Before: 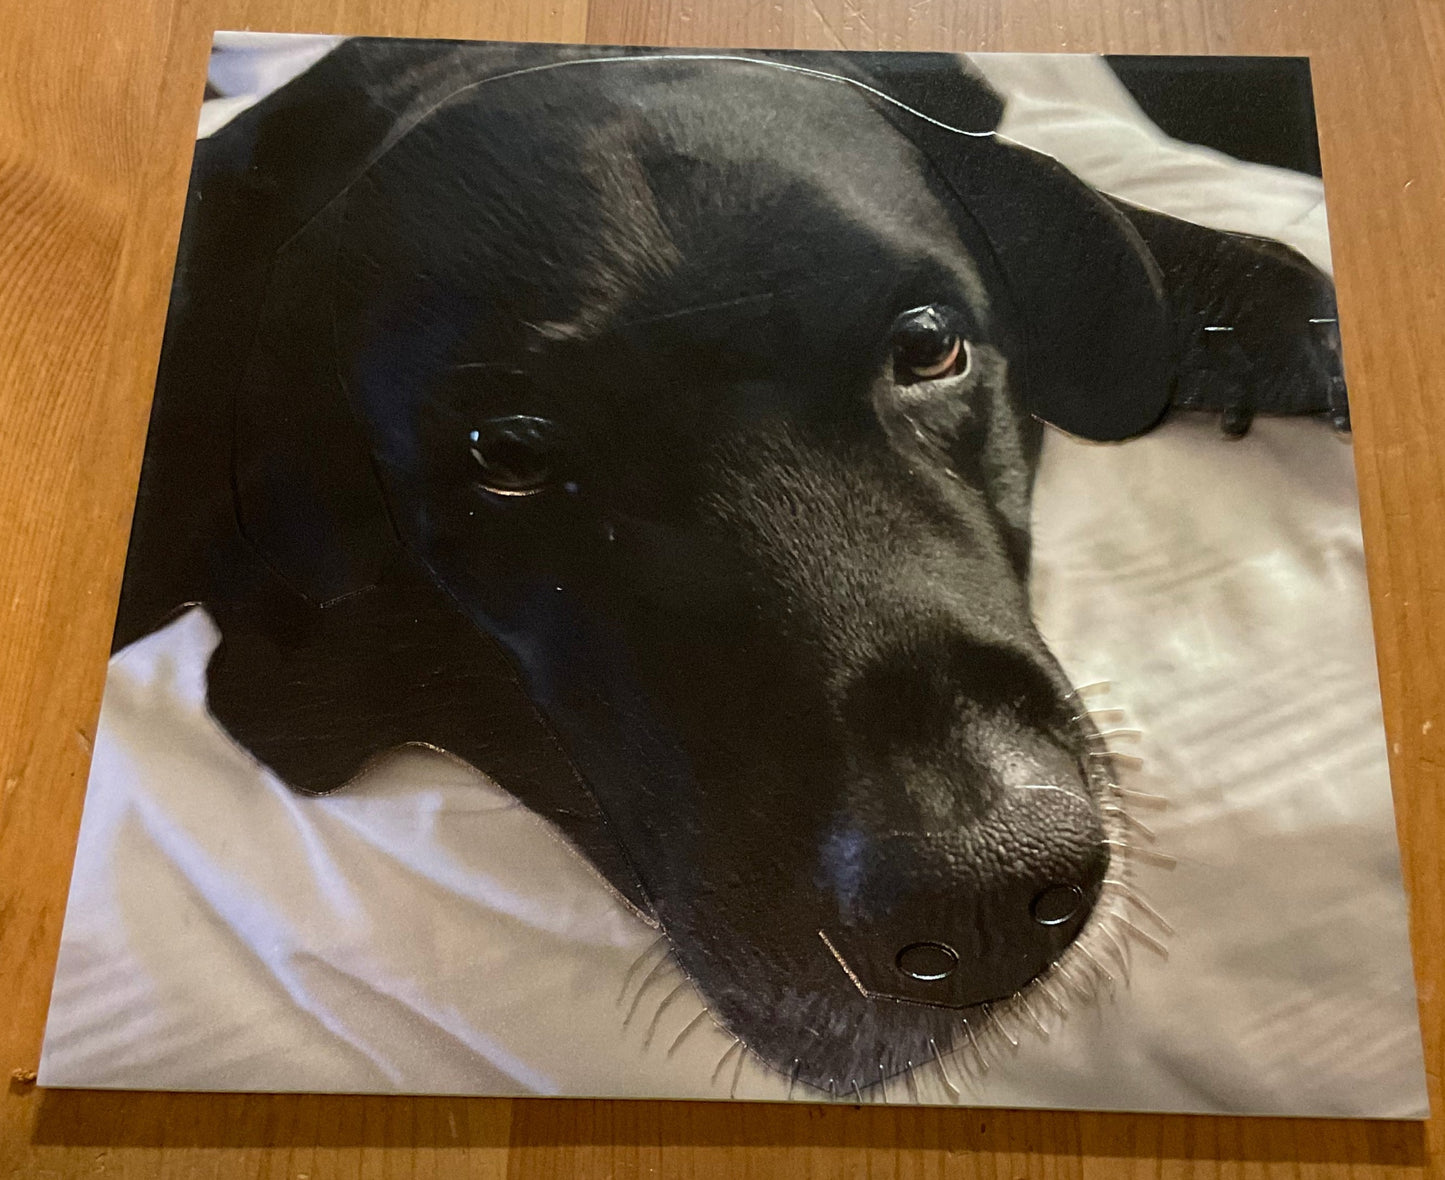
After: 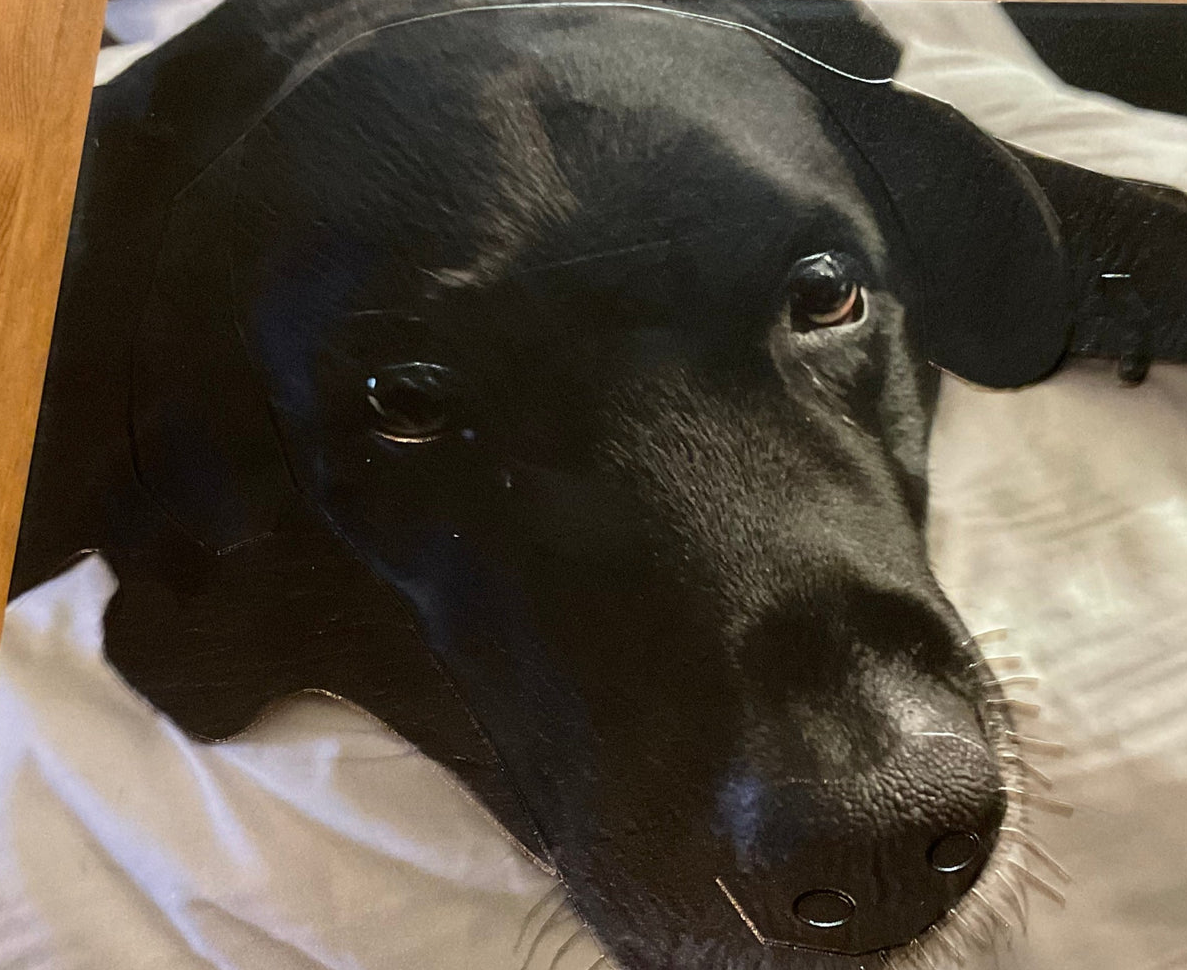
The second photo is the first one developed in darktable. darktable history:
crop and rotate: left 7.196%, top 4.574%, right 10.605%, bottom 13.178%
tone equalizer: on, module defaults
